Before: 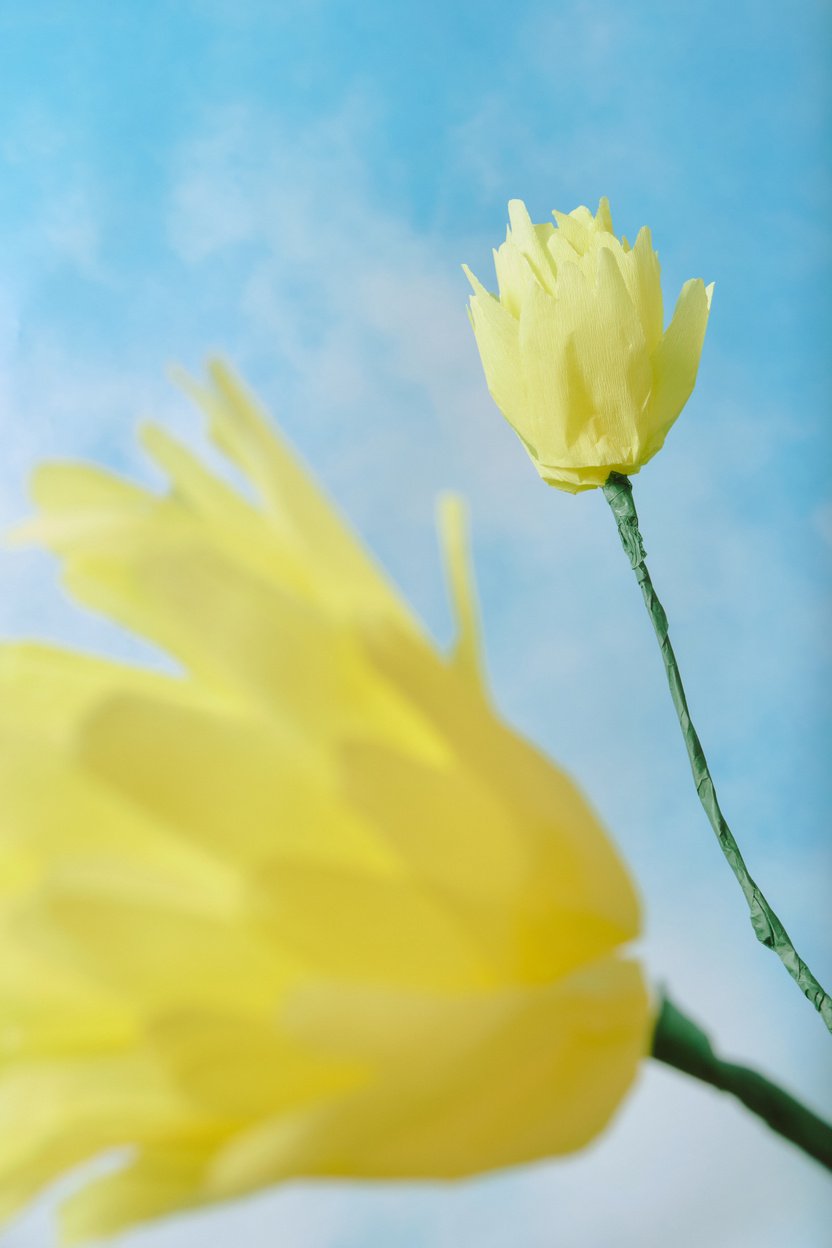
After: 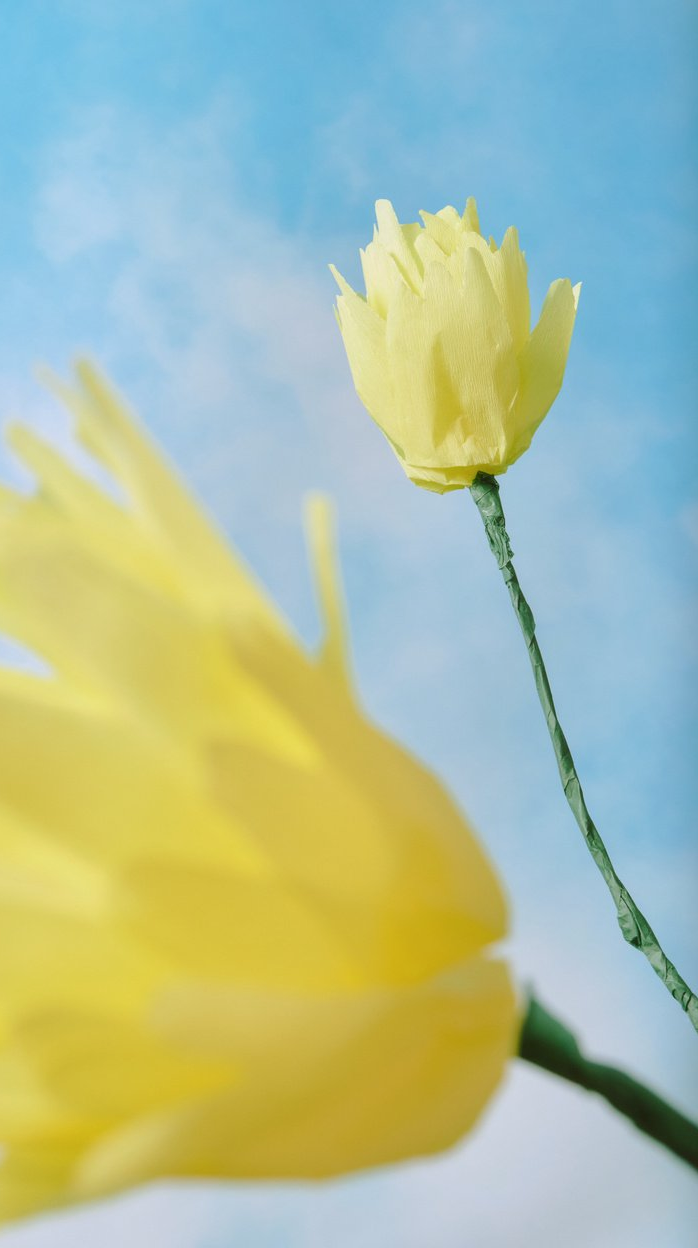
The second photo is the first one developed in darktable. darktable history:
crop: left 16.098%
color correction: highlights a* 3.06, highlights b* -1.47, shadows a* -0.082, shadows b* 2.25, saturation 0.975
